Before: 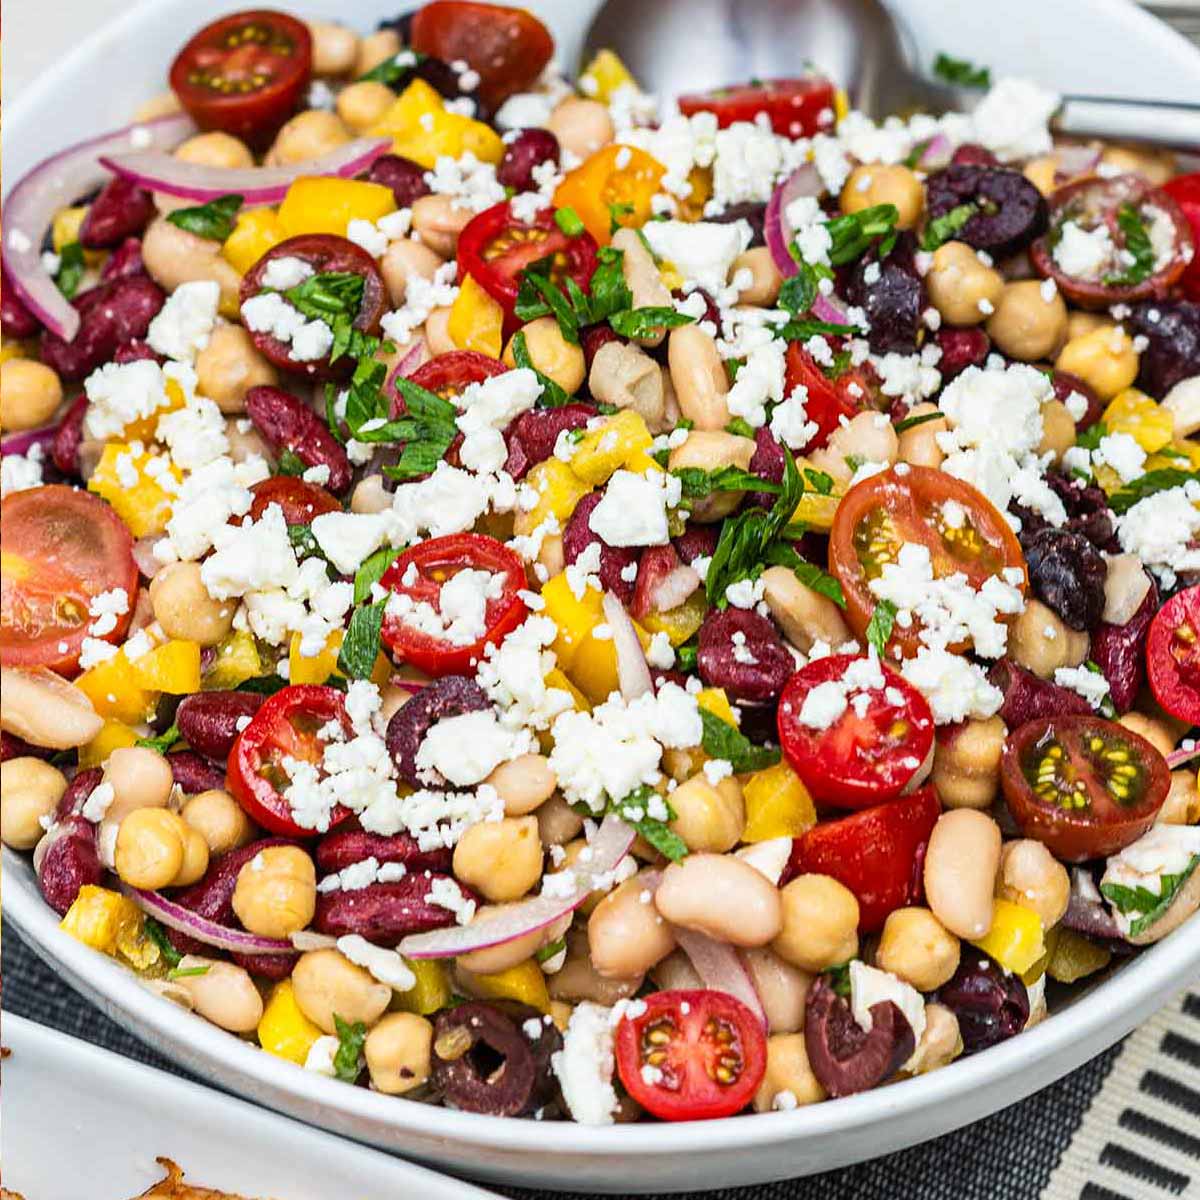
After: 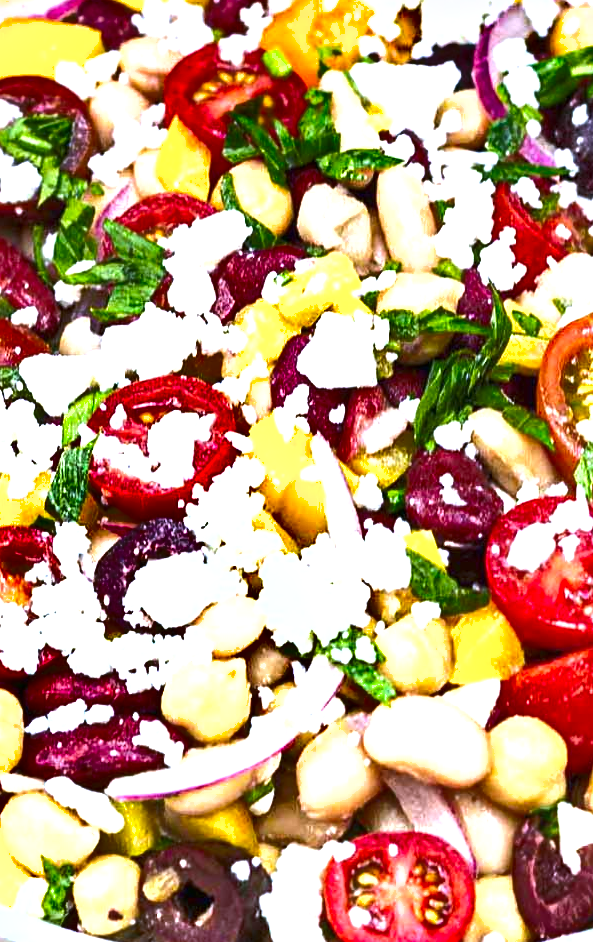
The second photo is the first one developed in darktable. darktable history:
shadows and highlights: soften with gaussian
graduated density: density 0.38 EV, hardness 21%, rotation -6.11°, saturation 32%
crop and rotate: angle 0.02°, left 24.353%, top 13.219%, right 26.156%, bottom 8.224%
exposure: black level correction 0, exposure 1.3 EV, compensate exposure bias true, compensate highlight preservation false
white balance: red 0.926, green 1.003, blue 1.133
